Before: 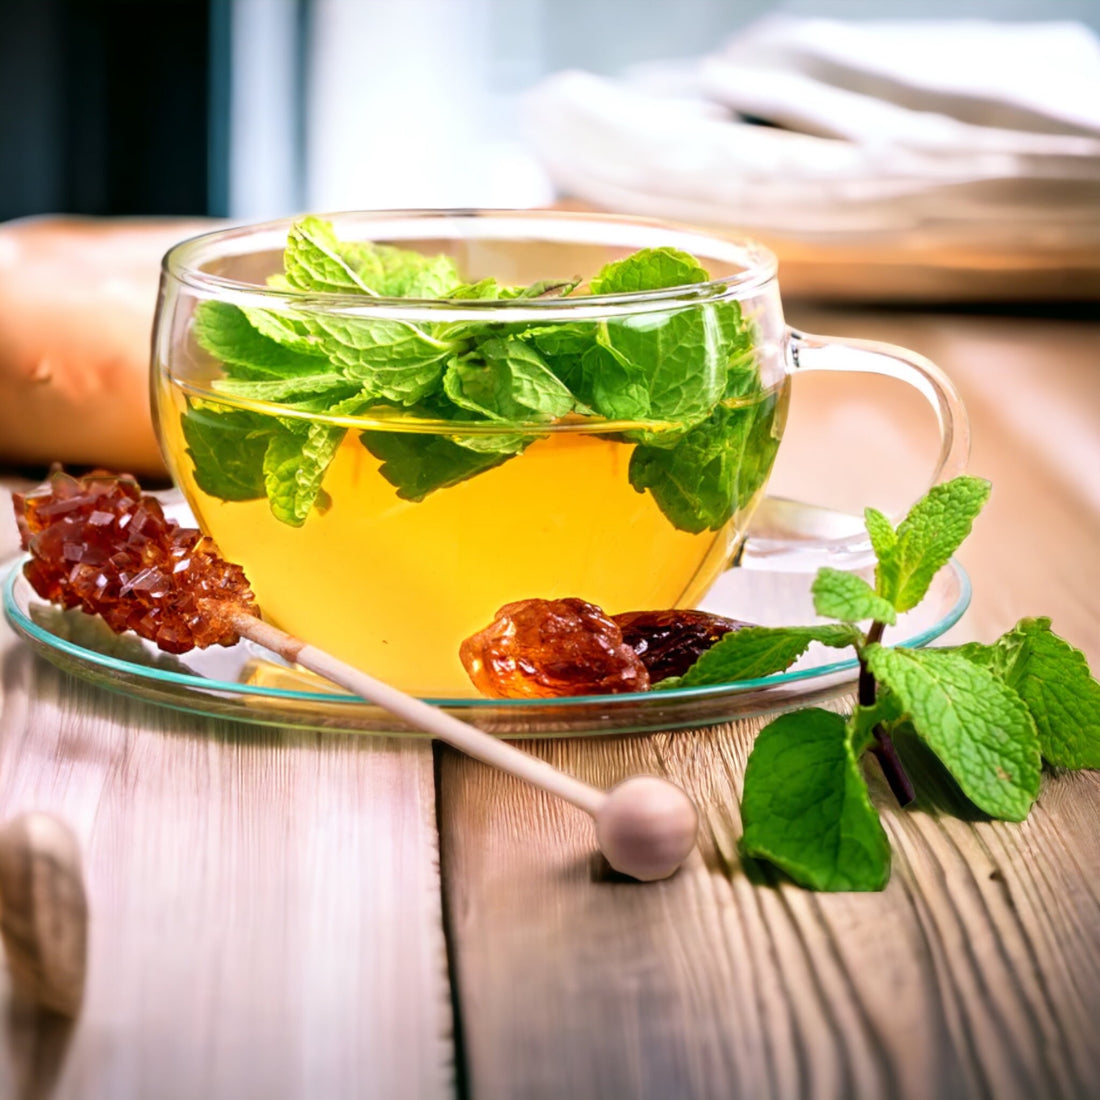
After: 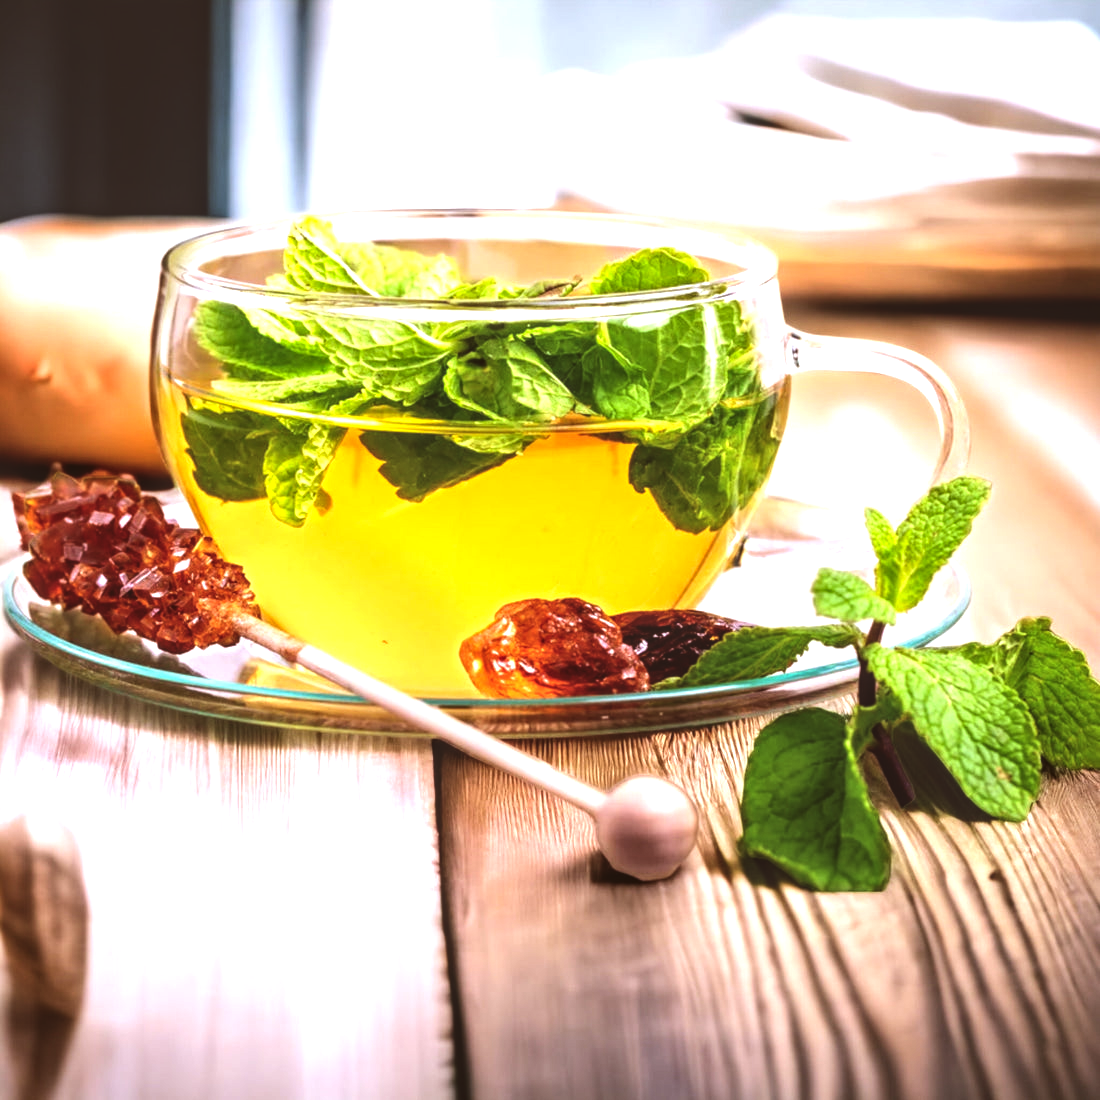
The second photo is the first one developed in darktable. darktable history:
rgb levels: mode RGB, independent channels, levels [[0, 0.5, 1], [0, 0.521, 1], [0, 0.536, 1]]
local contrast: on, module defaults
tone equalizer: -8 EV -0.75 EV, -7 EV -0.7 EV, -6 EV -0.6 EV, -5 EV -0.4 EV, -3 EV 0.4 EV, -2 EV 0.6 EV, -1 EV 0.7 EV, +0 EV 0.75 EV, edges refinement/feathering 500, mask exposure compensation -1.57 EV, preserve details no
exposure: black level correction -0.023, exposure -0.039 EV, compensate highlight preservation false
white balance: red 1.009, blue 1.027
